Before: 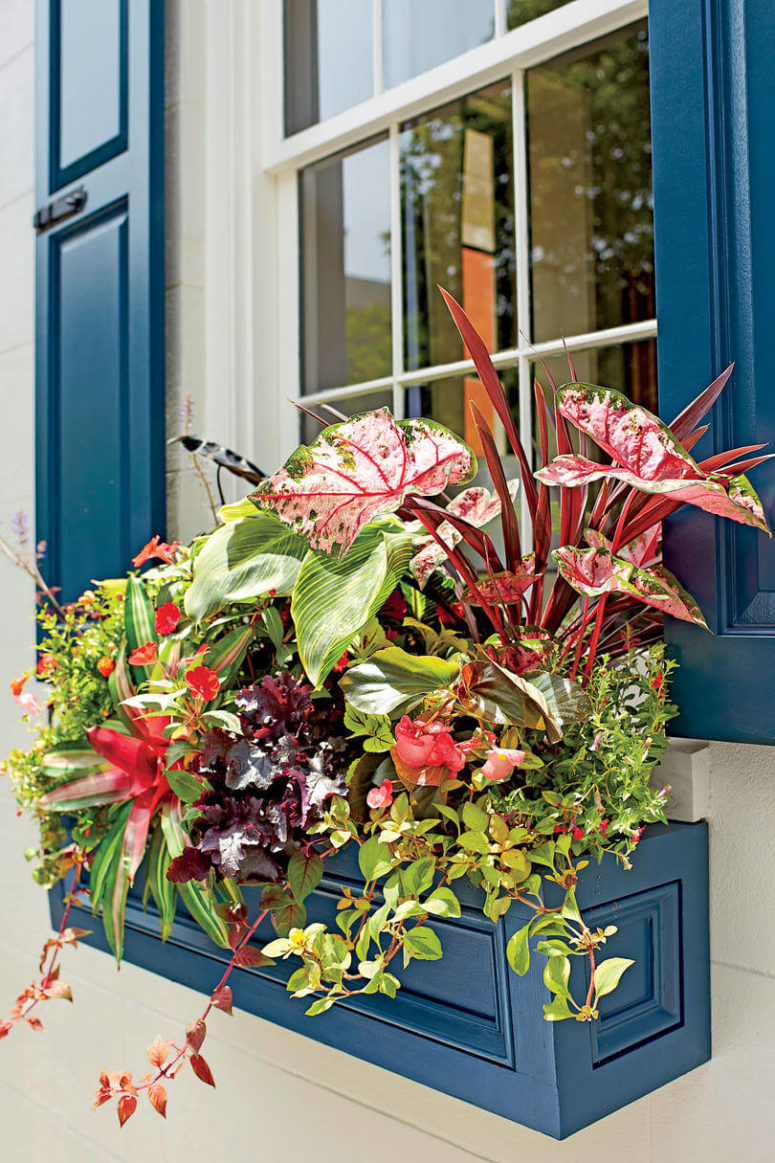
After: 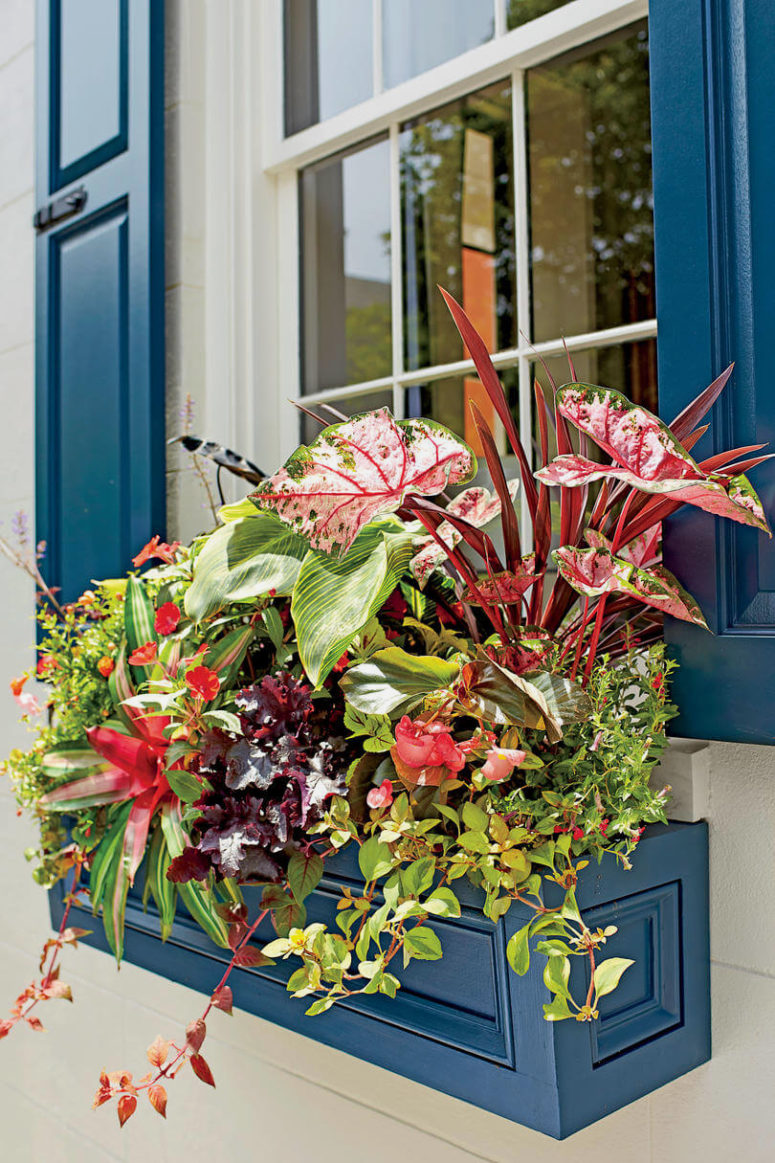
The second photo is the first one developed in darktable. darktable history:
exposure: exposure -0.14 EV, compensate highlight preservation false
